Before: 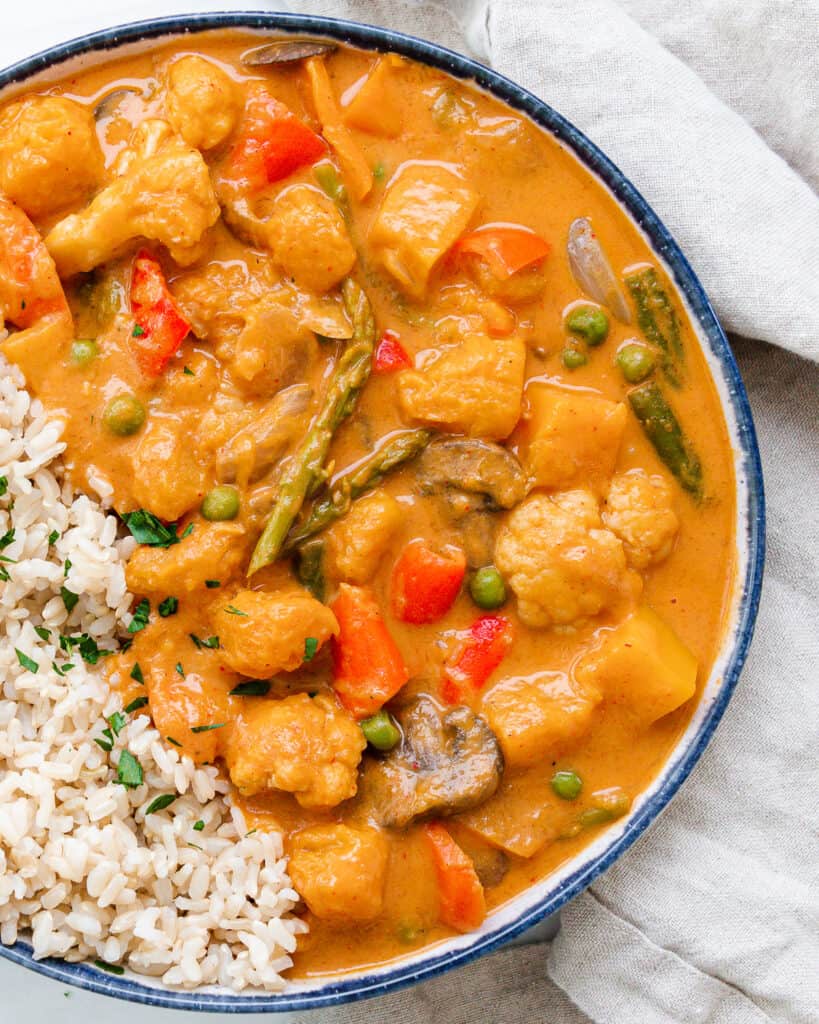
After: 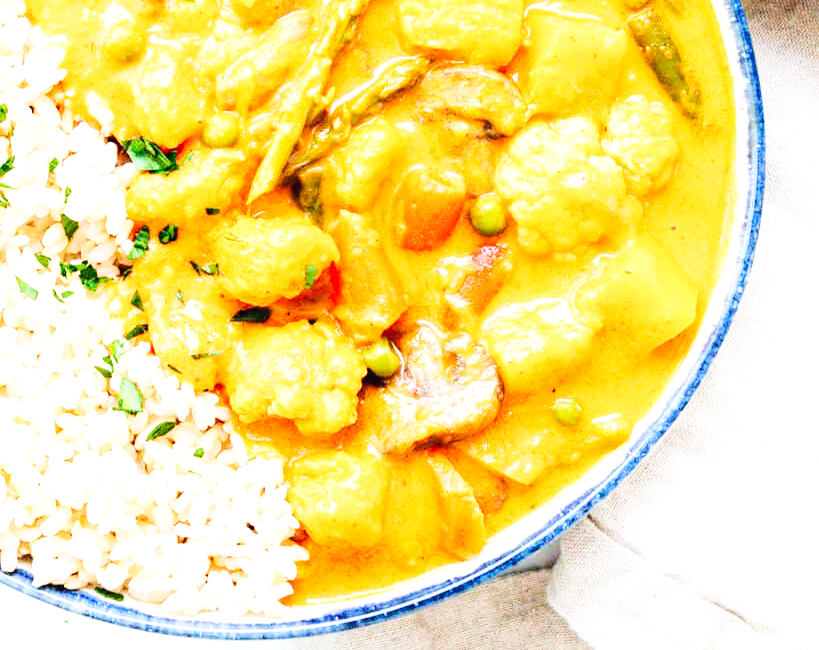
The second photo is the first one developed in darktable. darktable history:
shadows and highlights: radius 93.07, shadows -14.46, white point adjustment 0.23, highlights 31.48, compress 48.23%, highlights color adjustment 52.79%, soften with gaussian
exposure: black level correction 0.001, exposure 0.5 EV, compensate exposure bias true, compensate highlight preservation false
base curve: curves: ch0 [(0, 0.003) (0.001, 0.002) (0.006, 0.004) (0.02, 0.022) (0.048, 0.086) (0.094, 0.234) (0.162, 0.431) (0.258, 0.629) (0.385, 0.8) (0.548, 0.918) (0.751, 0.988) (1, 1)], preserve colors none
crop and rotate: top 36.435%
